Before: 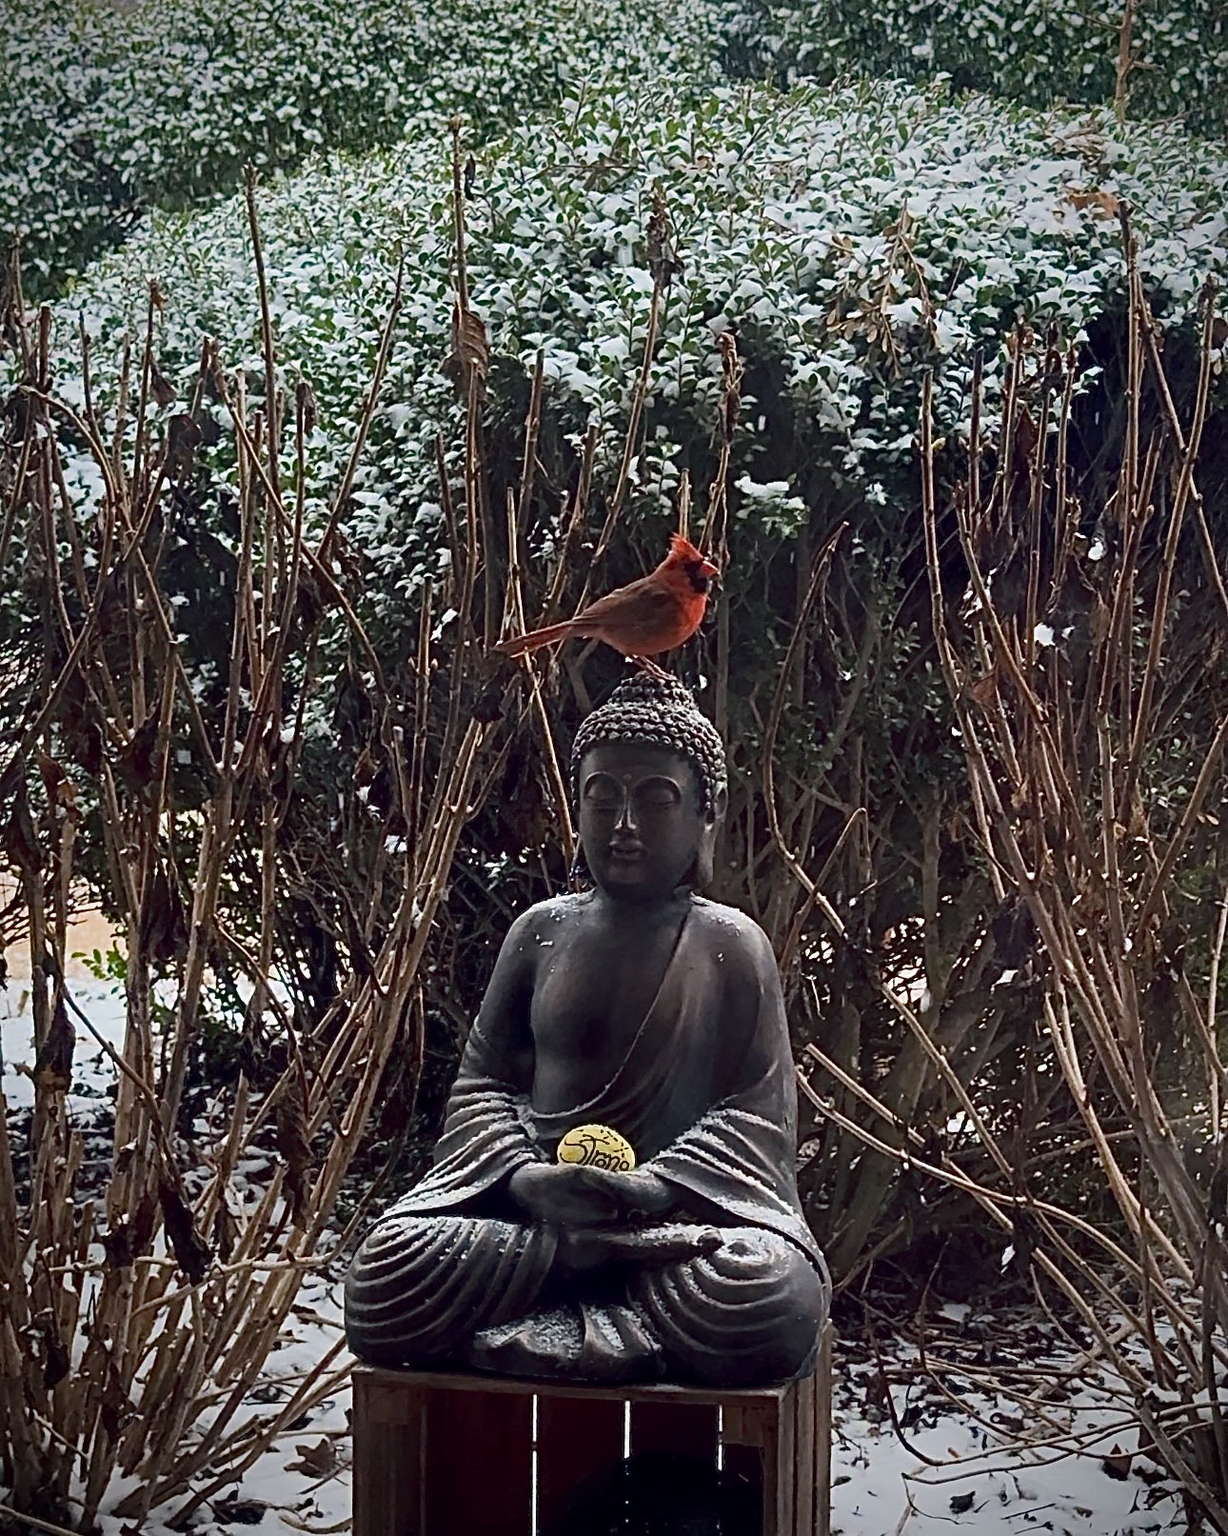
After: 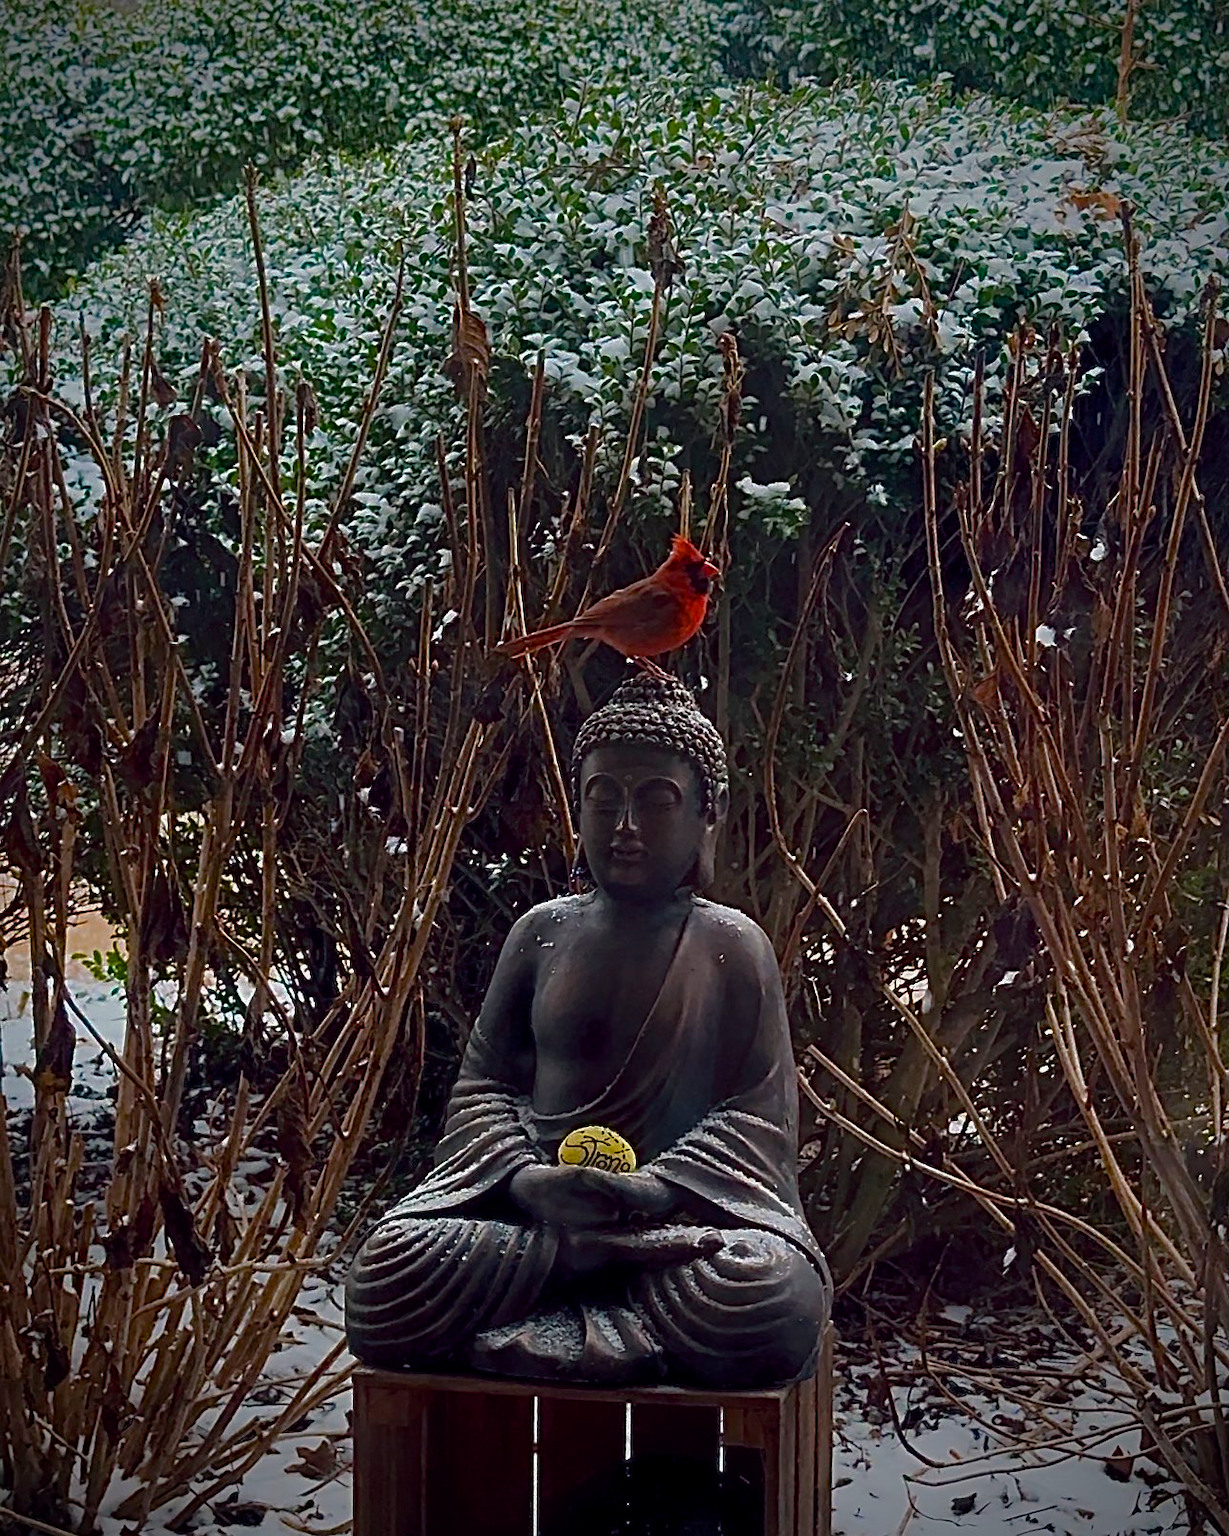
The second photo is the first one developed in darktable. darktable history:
color balance rgb: linear chroma grading › global chroma 15%, perceptual saturation grading › global saturation 30%
crop: bottom 0.071%
base curve: curves: ch0 [(0, 0) (0.826, 0.587) (1, 1)]
